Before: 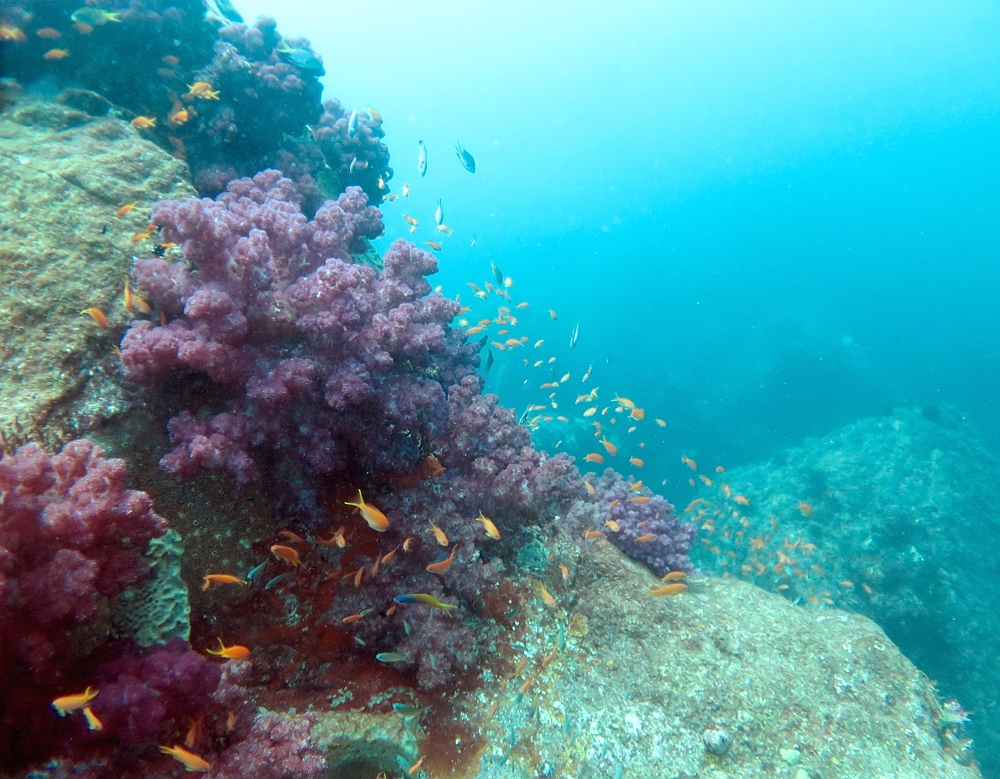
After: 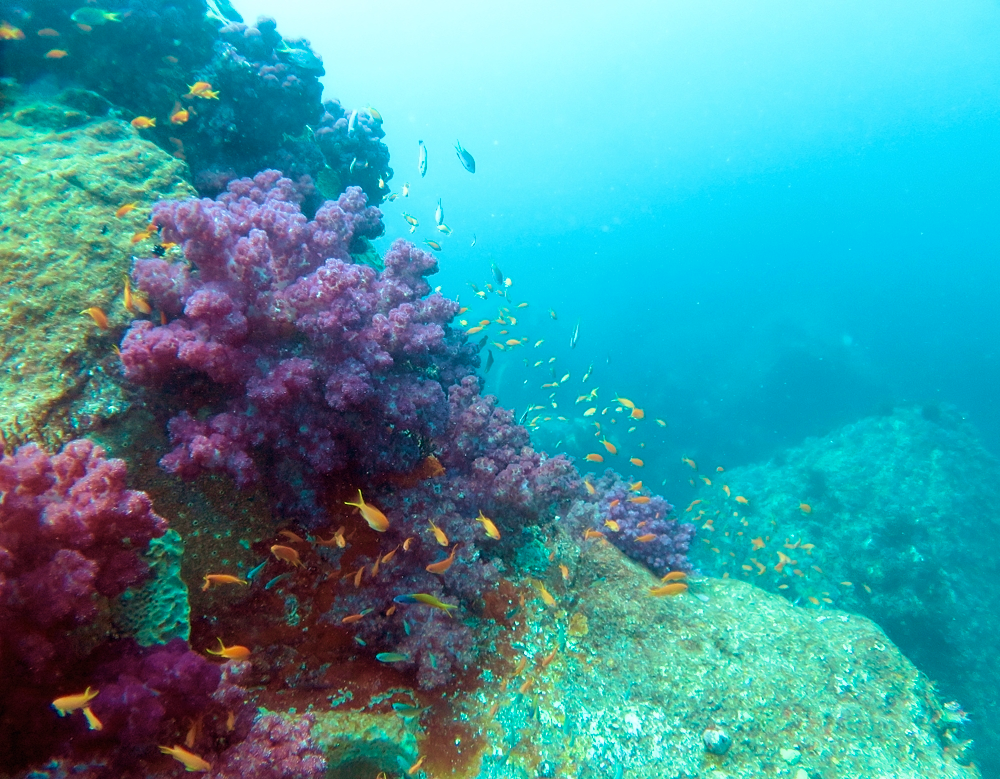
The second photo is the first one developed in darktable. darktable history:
velvia: strength 74.84%
